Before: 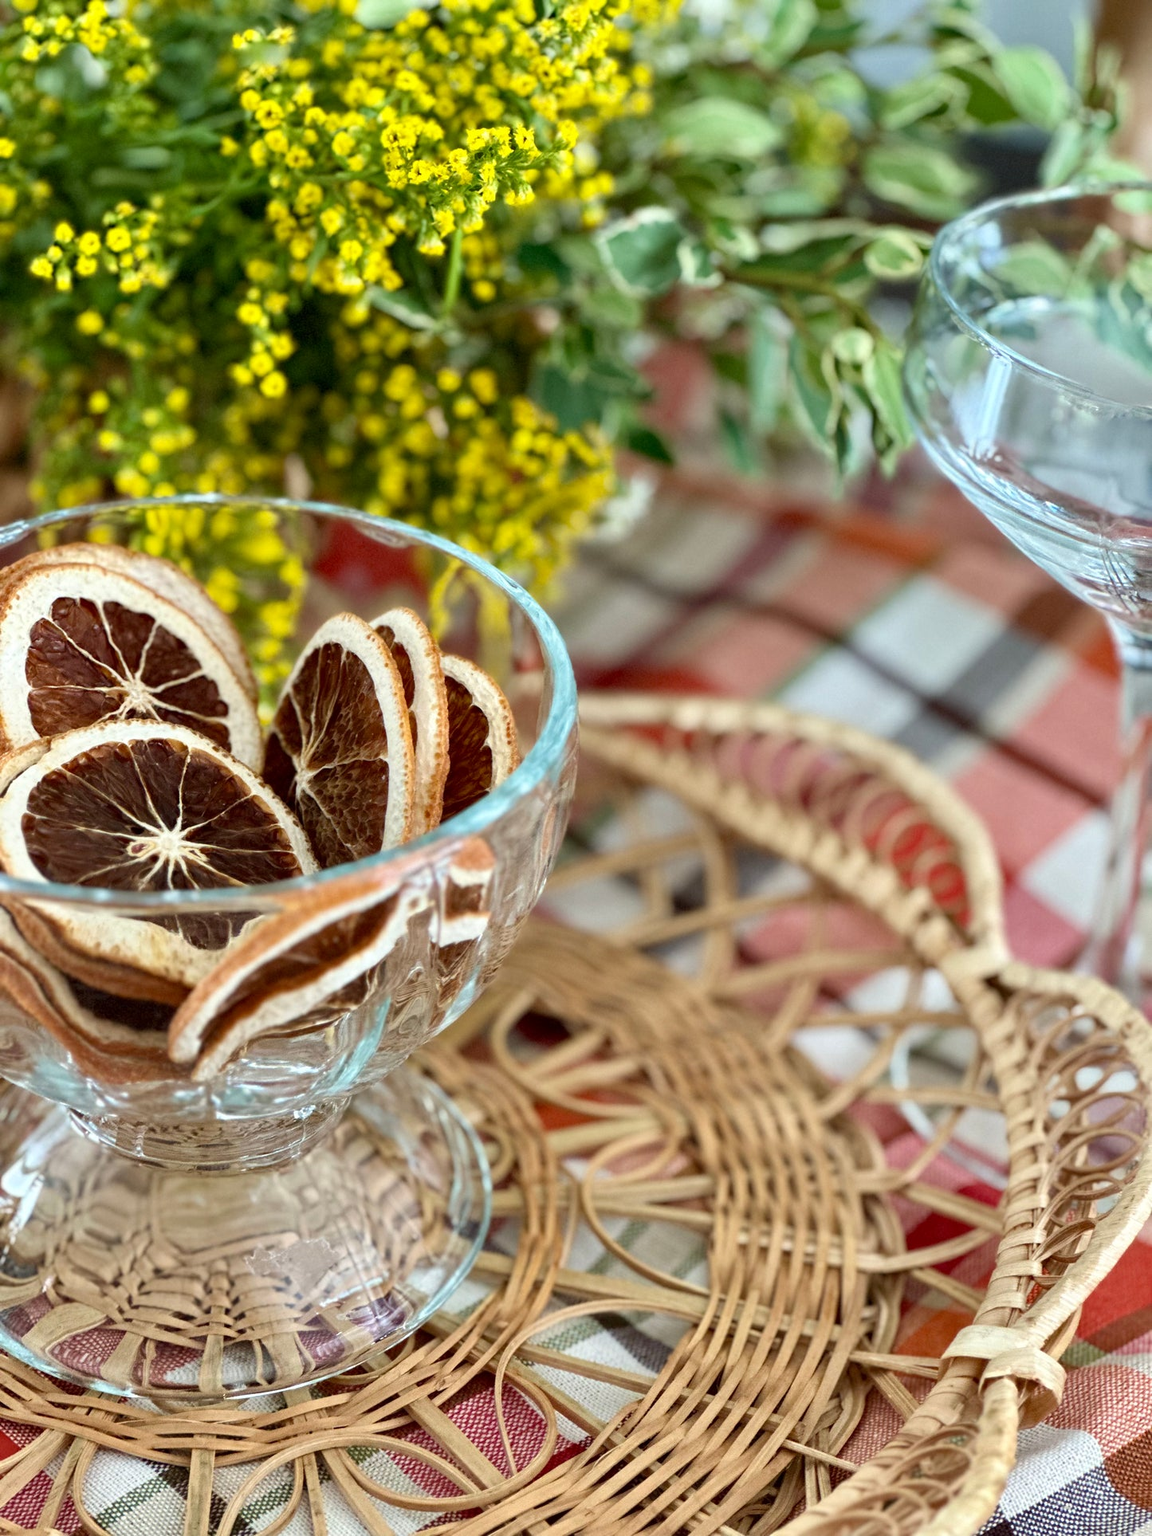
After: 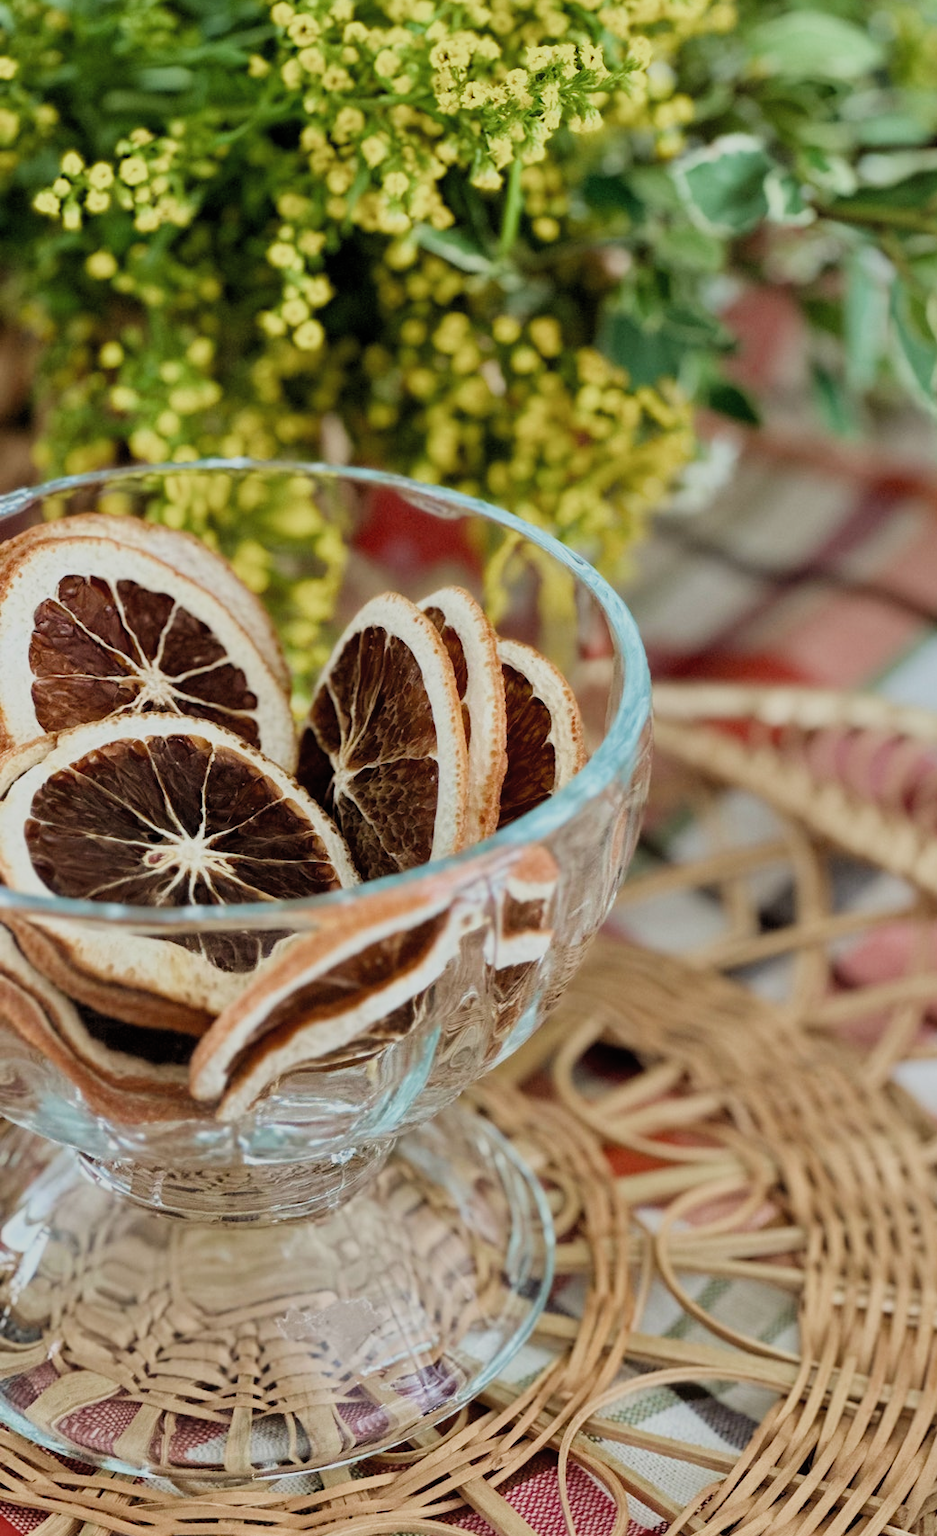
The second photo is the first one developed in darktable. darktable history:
crop: top 5.749%, right 27.851%, bottom 5.588%
filmic rgb: black relative exposure -7.65 EV, white relative exposure 4.56 EV, threshold 5.97 EV, hardness 3.61, color science v4 (2020), enable highlight reconstruction true
